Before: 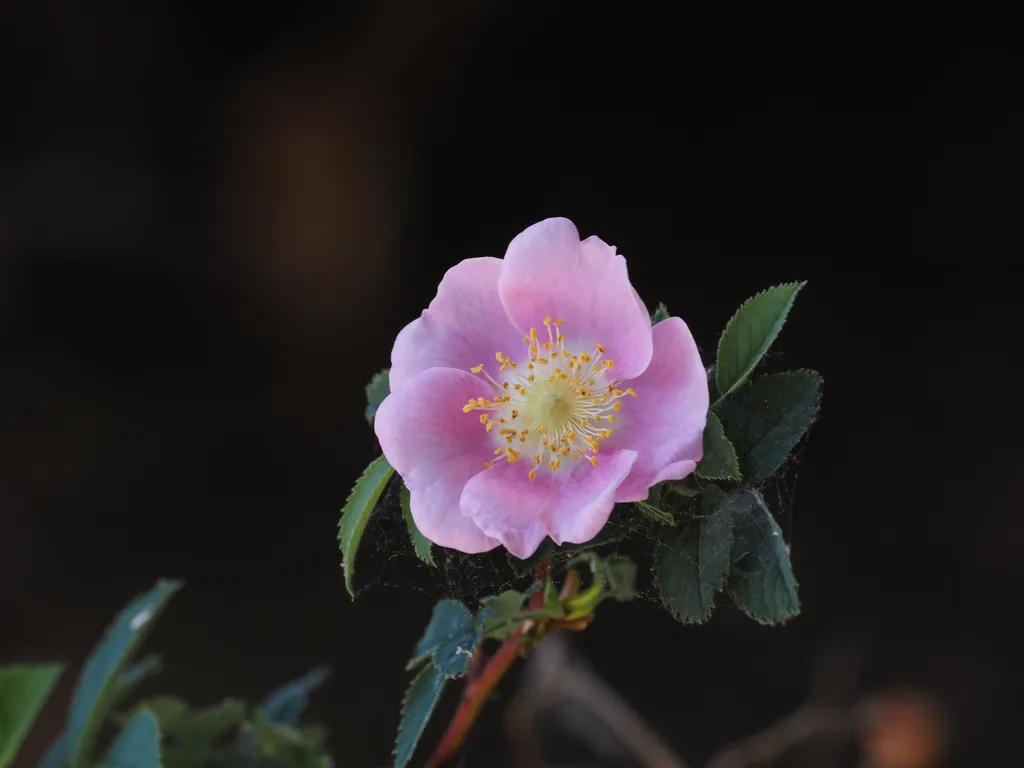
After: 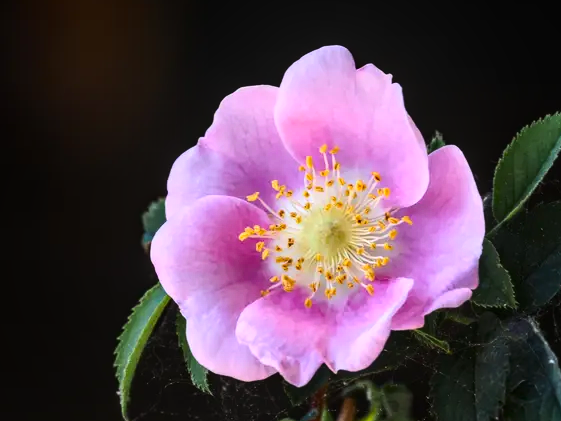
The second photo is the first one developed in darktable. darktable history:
local contrast: on, module defaults
contrast brightness saturation: contrast 0.167, saturation 0.322
crop and rotate: left 21.954%, top 22.523%, right 23.198%, bottom 22.56%
tone equalizer: -8 EV -0.731 EV, -7 EV -0.736 EV, -6 EV -0.64 EV, -5 EV -0.42 EV, -3 EV 0.372 EV, -2 EV 0.6 EV, -1 EV 0.68 EV, +0 EV 0.748 EV, edges refinement/feathering 500, mask exposure compensation -1.57 EV, preserve details no
